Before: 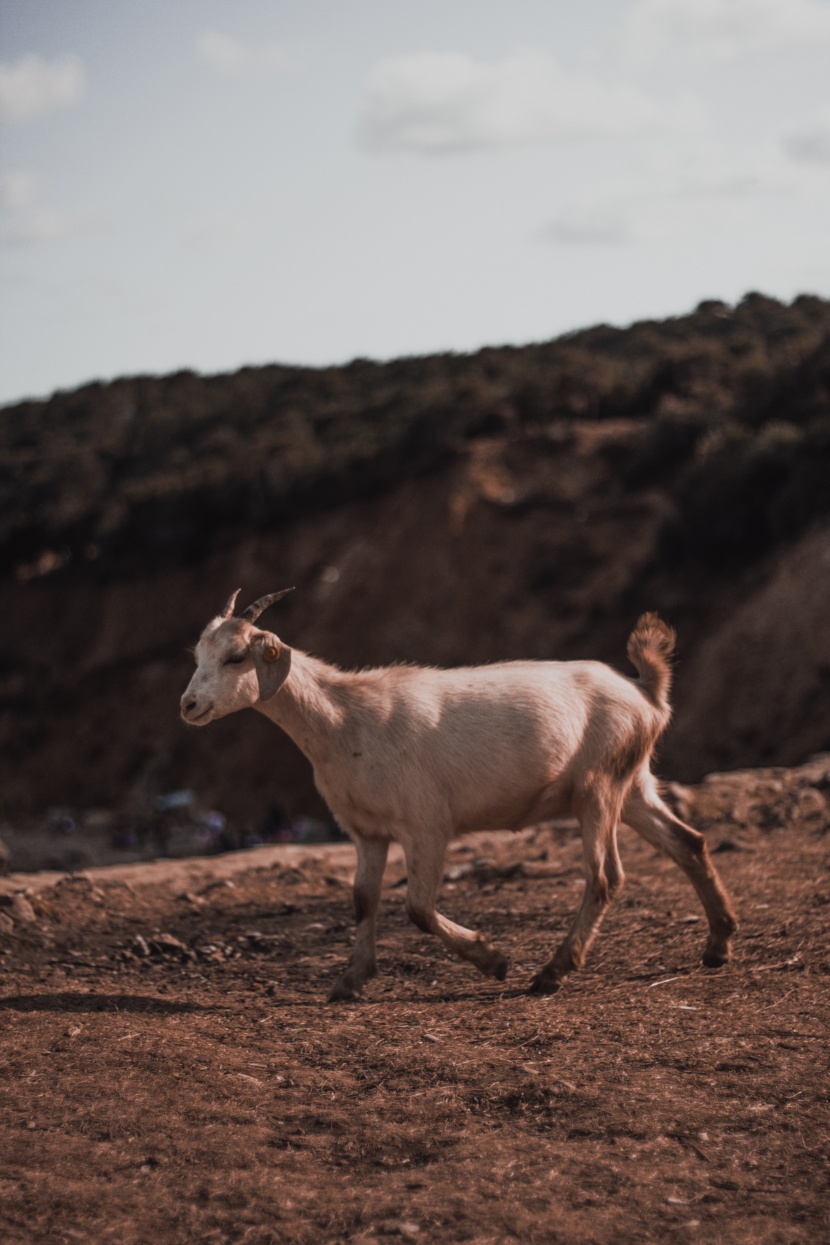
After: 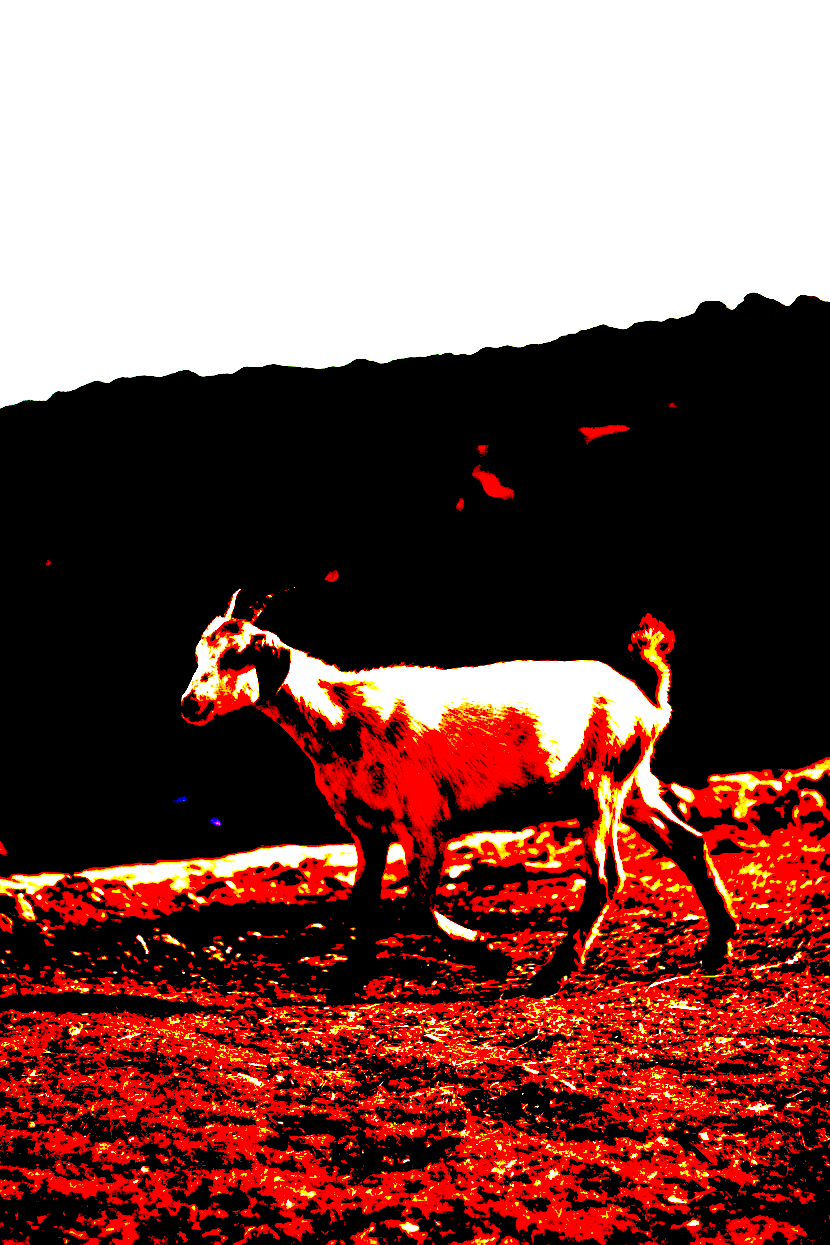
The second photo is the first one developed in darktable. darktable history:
color correction: highlights a* -0.182, highlights b* -0.124
exposure: black level correction 0.1, exposure 3 EV, compensate highlight preservation false
